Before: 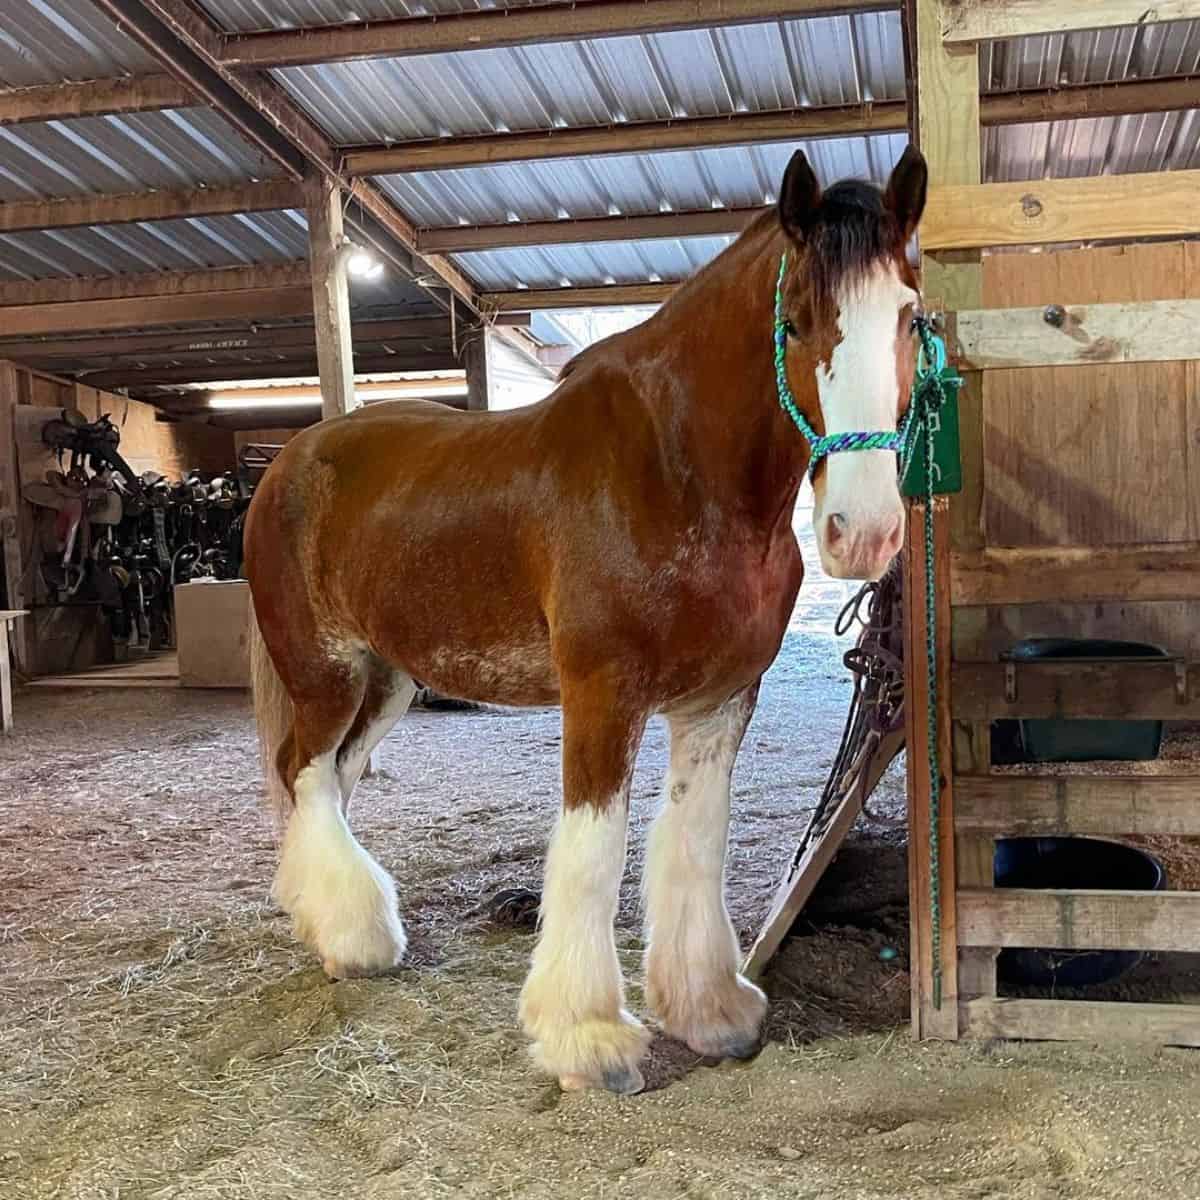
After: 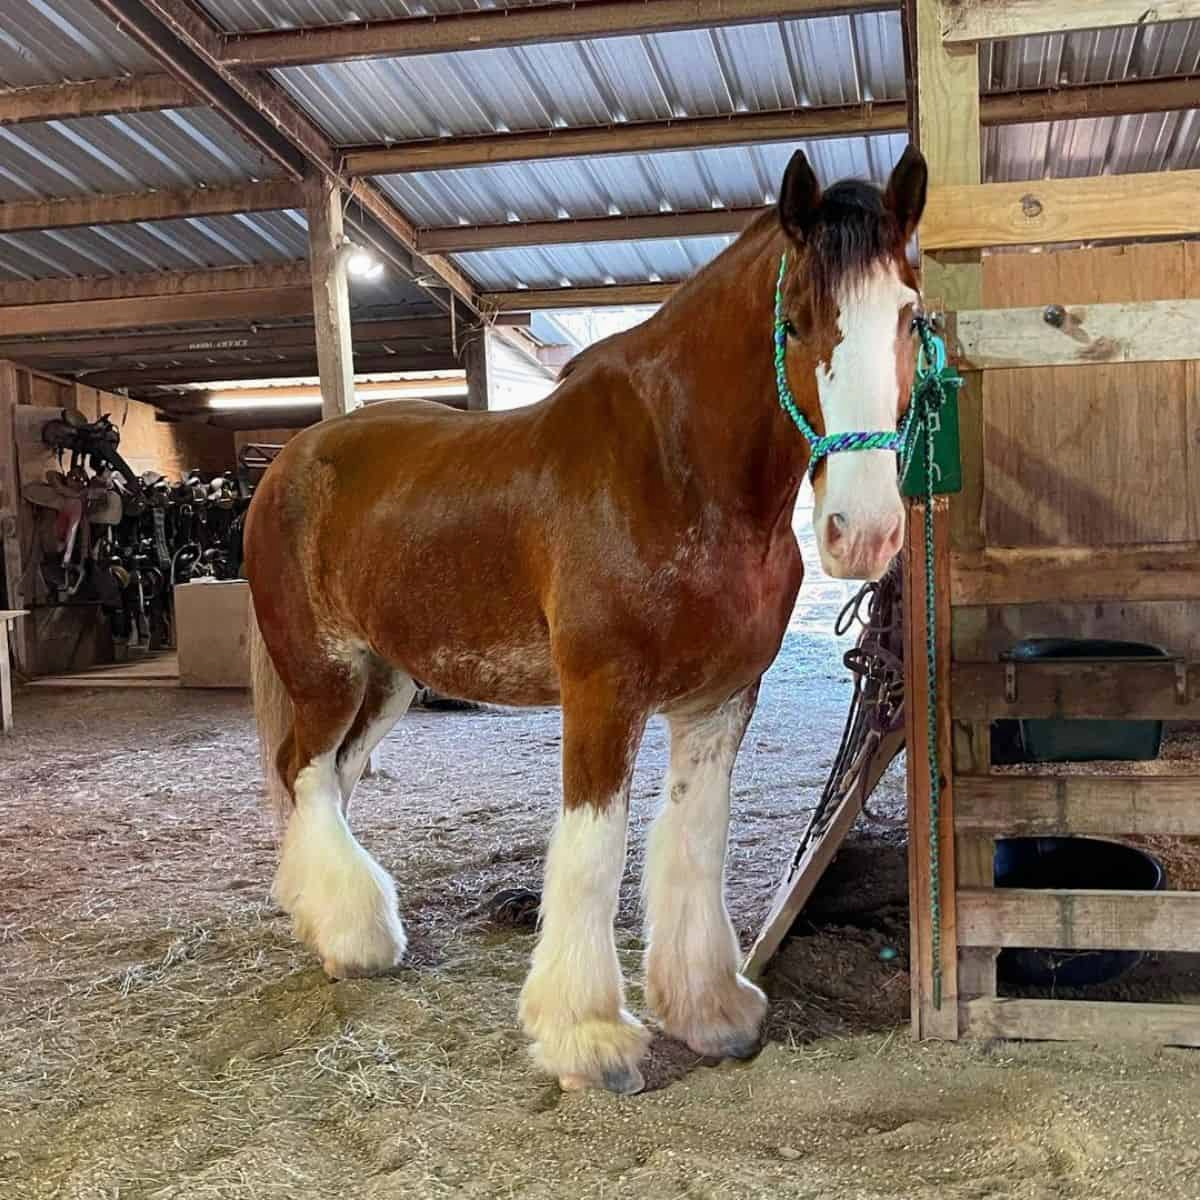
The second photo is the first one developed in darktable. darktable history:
shadows and highlights: shadows 43.71, white point adjustment -1.46, soften with gaussian
tone equalizer: on, module defaults
exposure: compensate highlight preservation false
